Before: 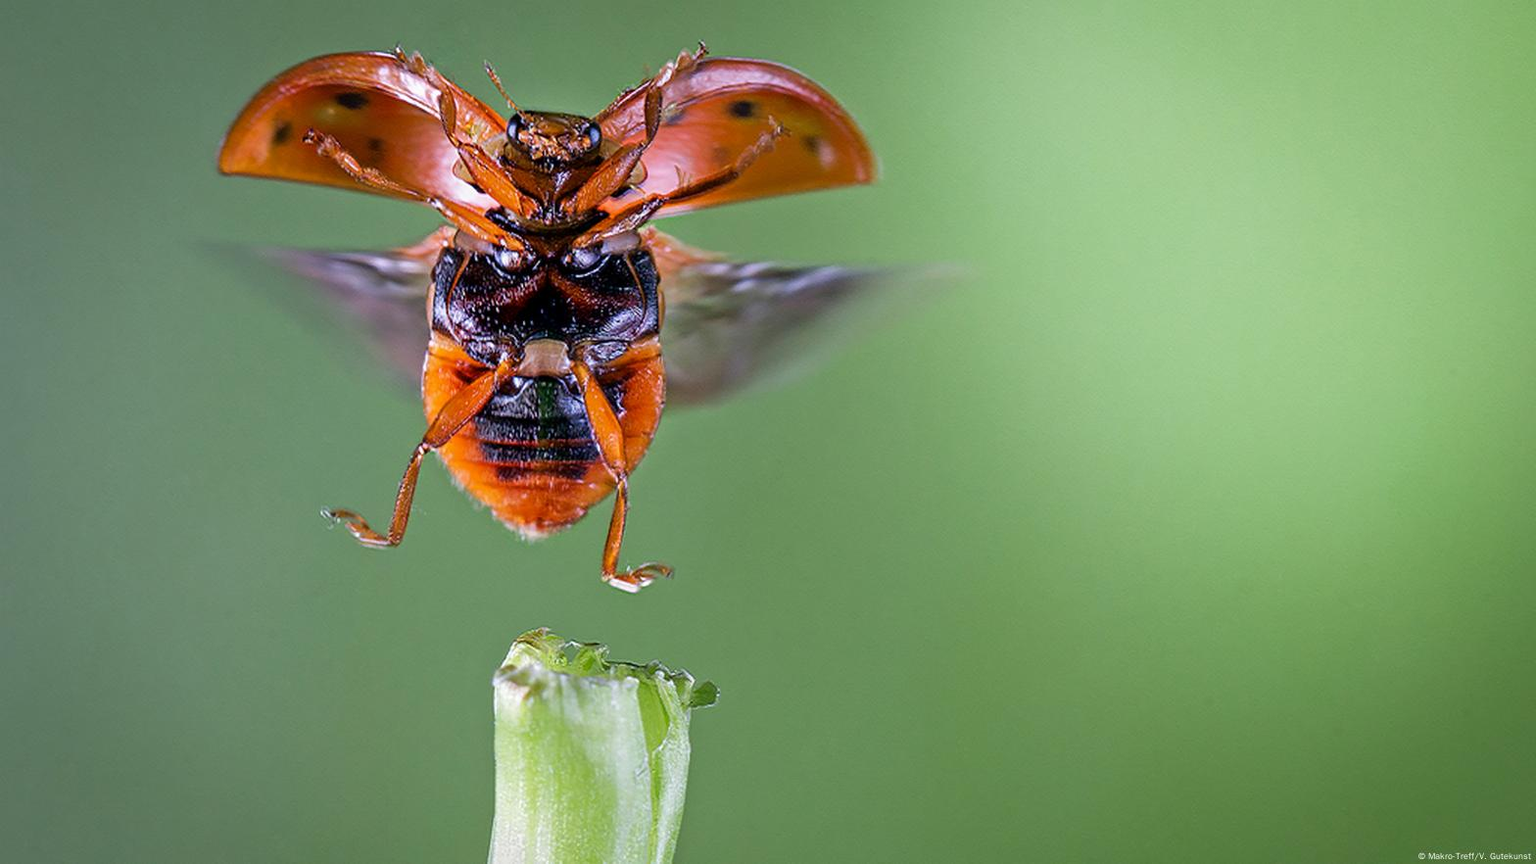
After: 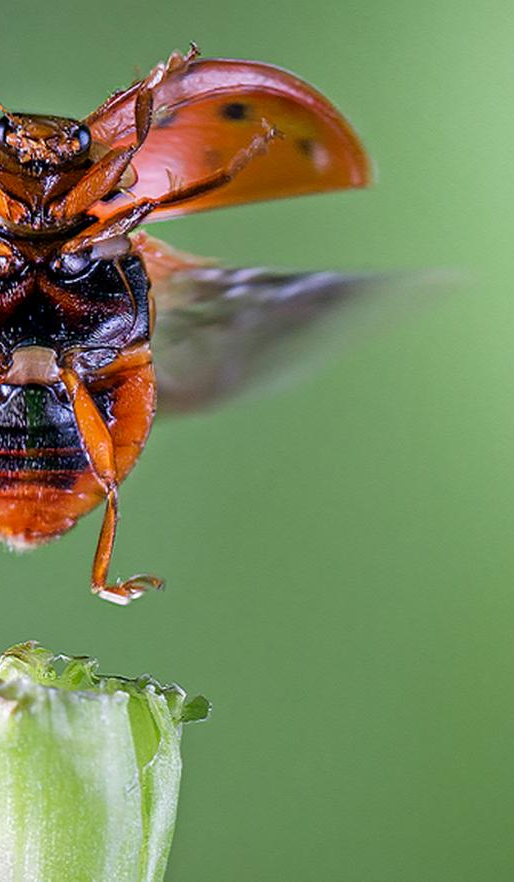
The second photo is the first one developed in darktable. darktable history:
crop: left 33.399%, right 33.806%
